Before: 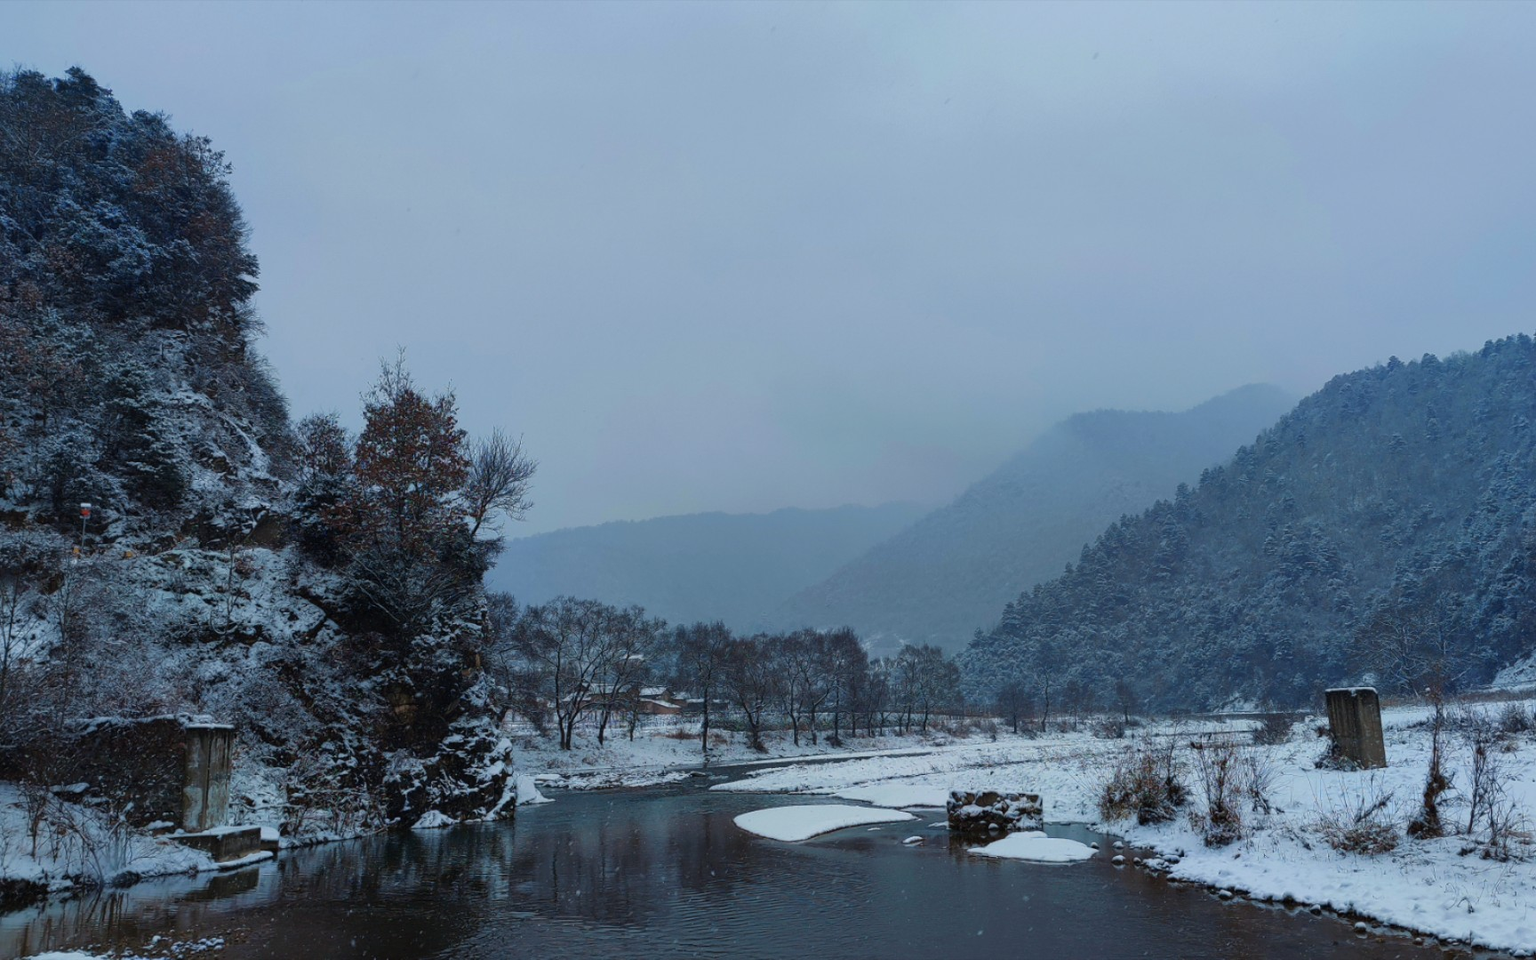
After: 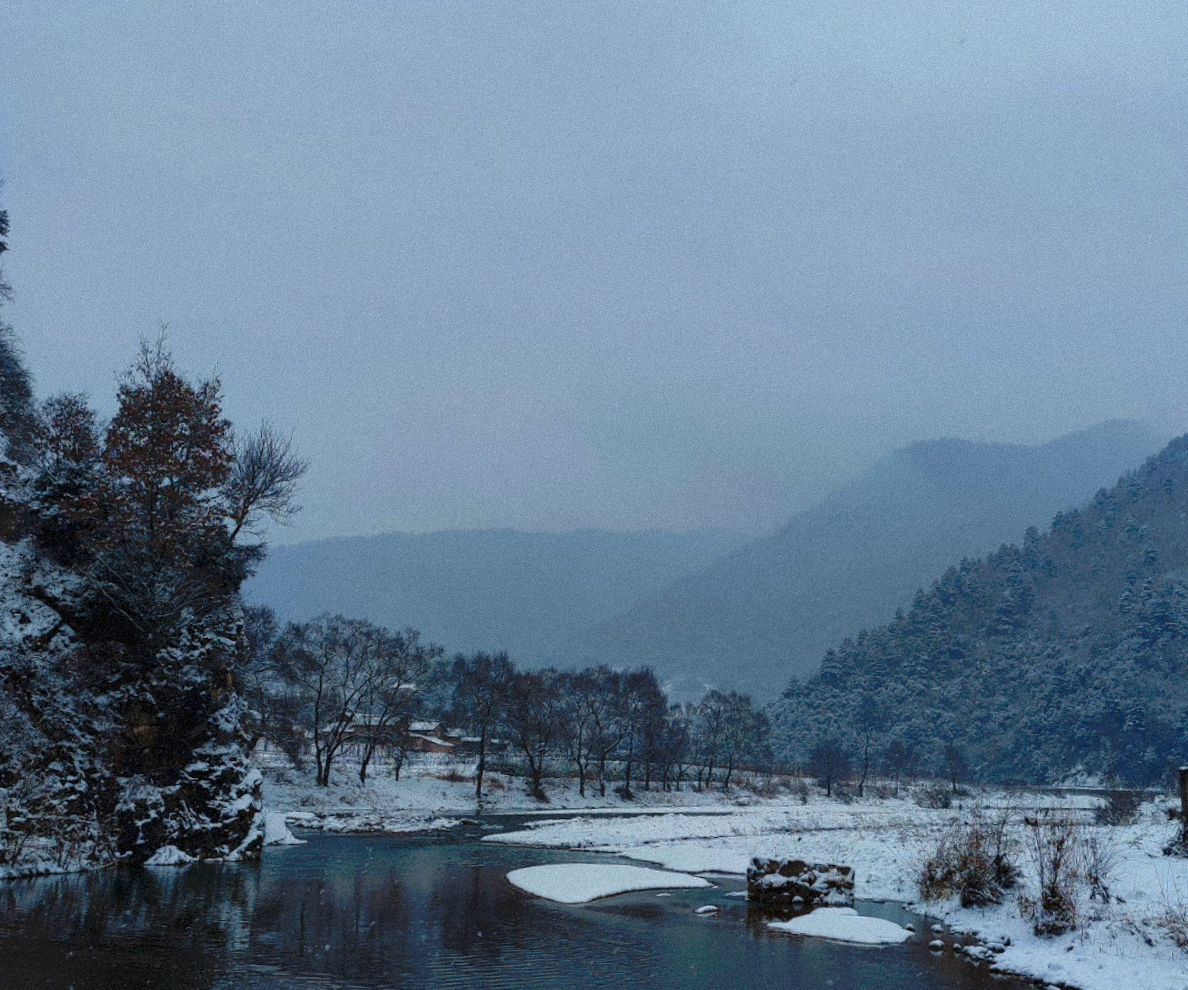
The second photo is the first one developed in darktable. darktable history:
tone curve: curves: ch0 [(0, 0) (0.003, 0.026) (0.011, 0.024) (0.025, 0.022) (0.044, 0.031) (0.069, 0.067) (0.1, 0.094) (0.136, 0.102) (0.177, 0.14) (0.224, 0.189) (0.277, 0.238) (0.335, 0.325) (0.399, 0.379) (0.468, 0.453) (0.543, 0.528) (0.623, 0.609) (0.709, 0.695) (0.801, 0.793) (0.898, 0.898) (1, 1)], preserve colors none
crop and rotate: angle -3.27°, left 14.277%, top 0.028%, right 10.766%, bottom 0.028%
grain: mid-tones bias 0%
